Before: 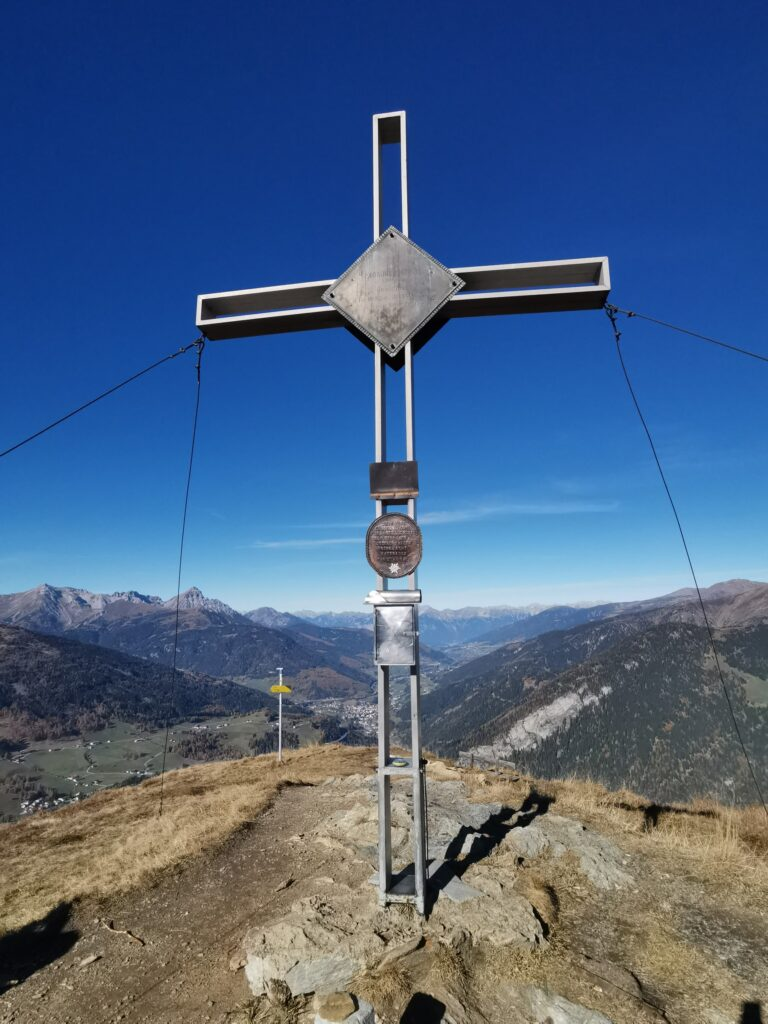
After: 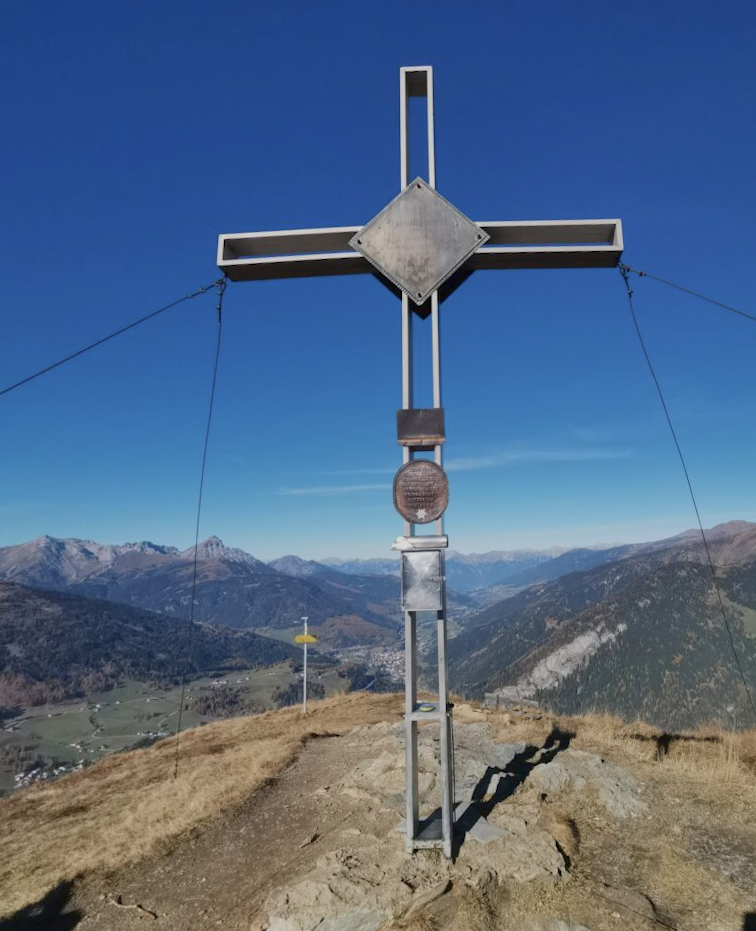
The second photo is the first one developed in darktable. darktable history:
rotate and perspective: rotation -0.013°, lens shift (vertical) -0.027, lens shift (horizontal) 0.178, crop left 0.016, crop right 0.989, crop top 0.082, crop bottom 0.918
color balance rgb: perceptual saturation grading › global saturation -27.94%, hue shift -2.27°, contrast -21.26%
velvia: on, module defaults
